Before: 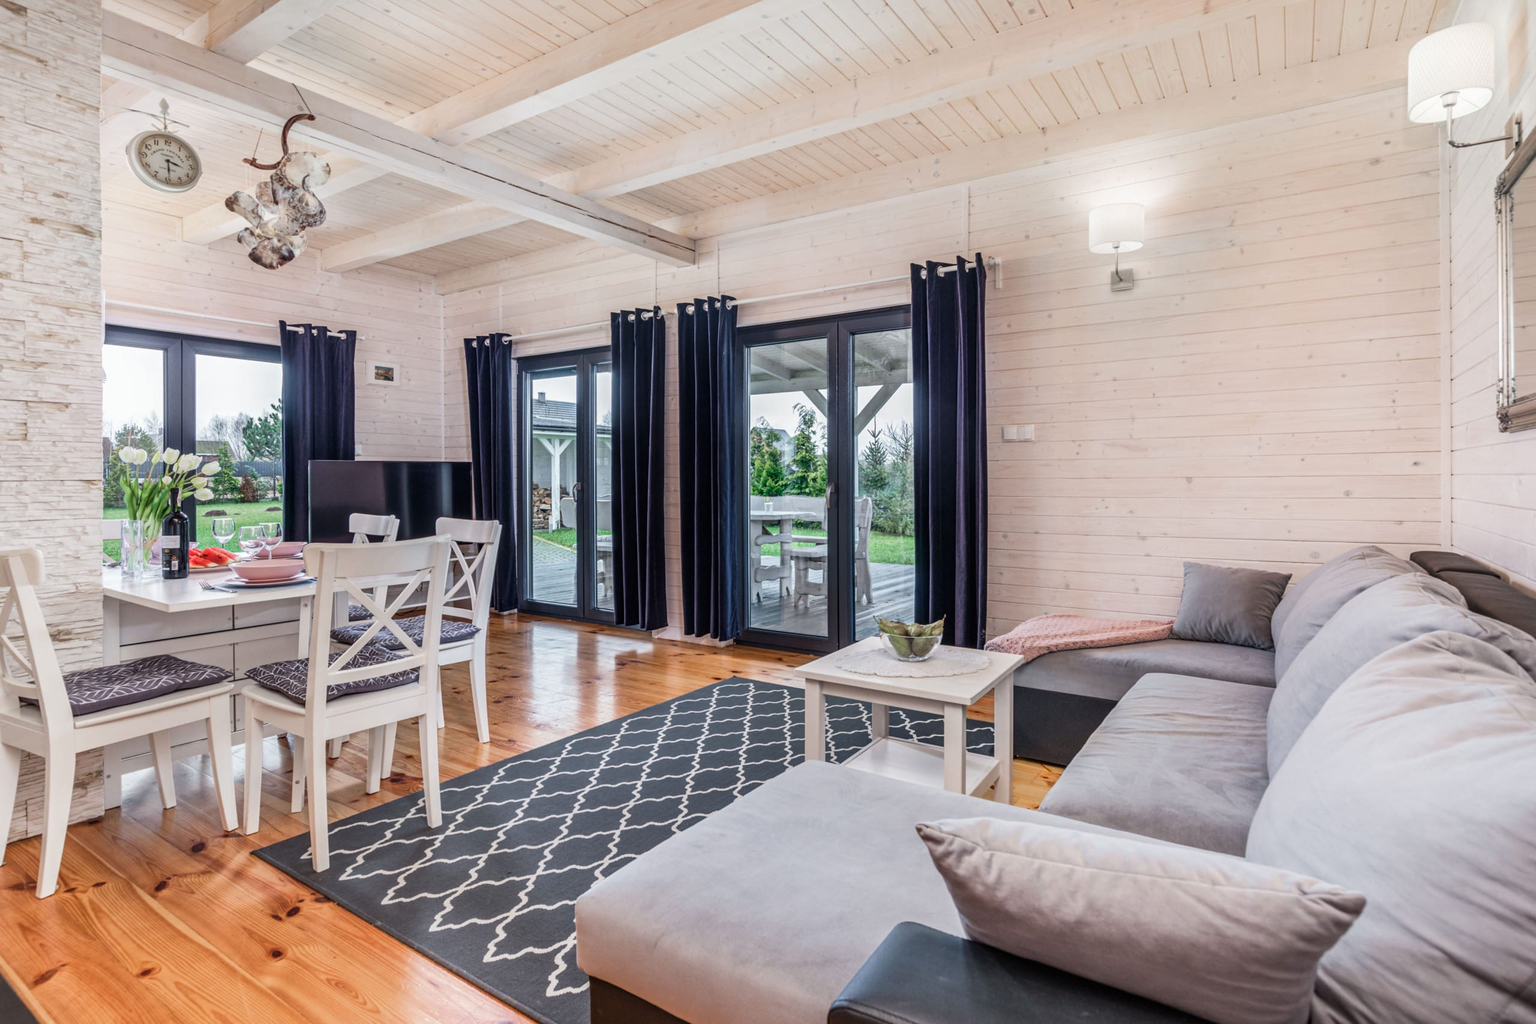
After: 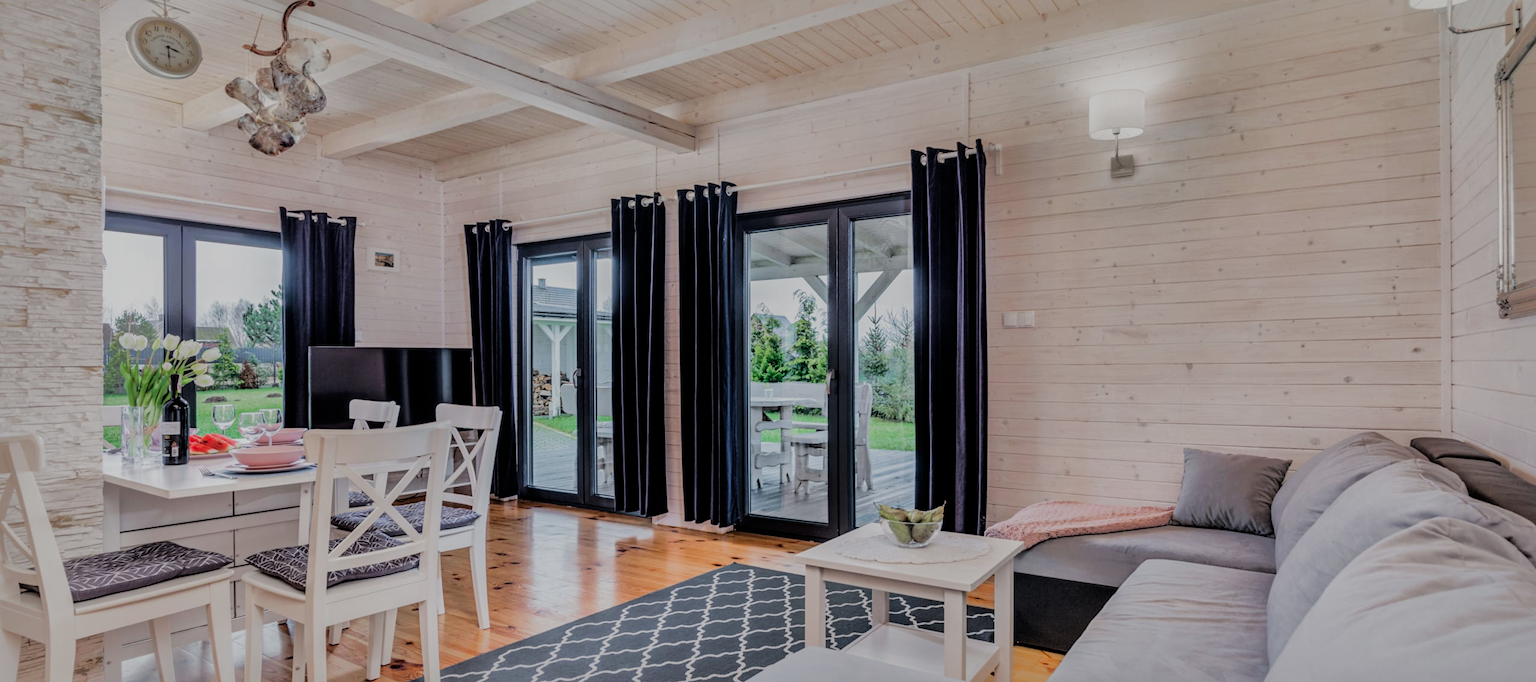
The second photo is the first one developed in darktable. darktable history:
shadows and highlights: shadows -19.91, highlights -73.15
filmic rgb: black relative exposure -5 EV, hardness 2.88, contrast 1.2, highlights saturation mix -30%
exposure: exposure 0.2 EV, compensate highlight preservation false
crop: top 11.166%, bottom 22.168%
